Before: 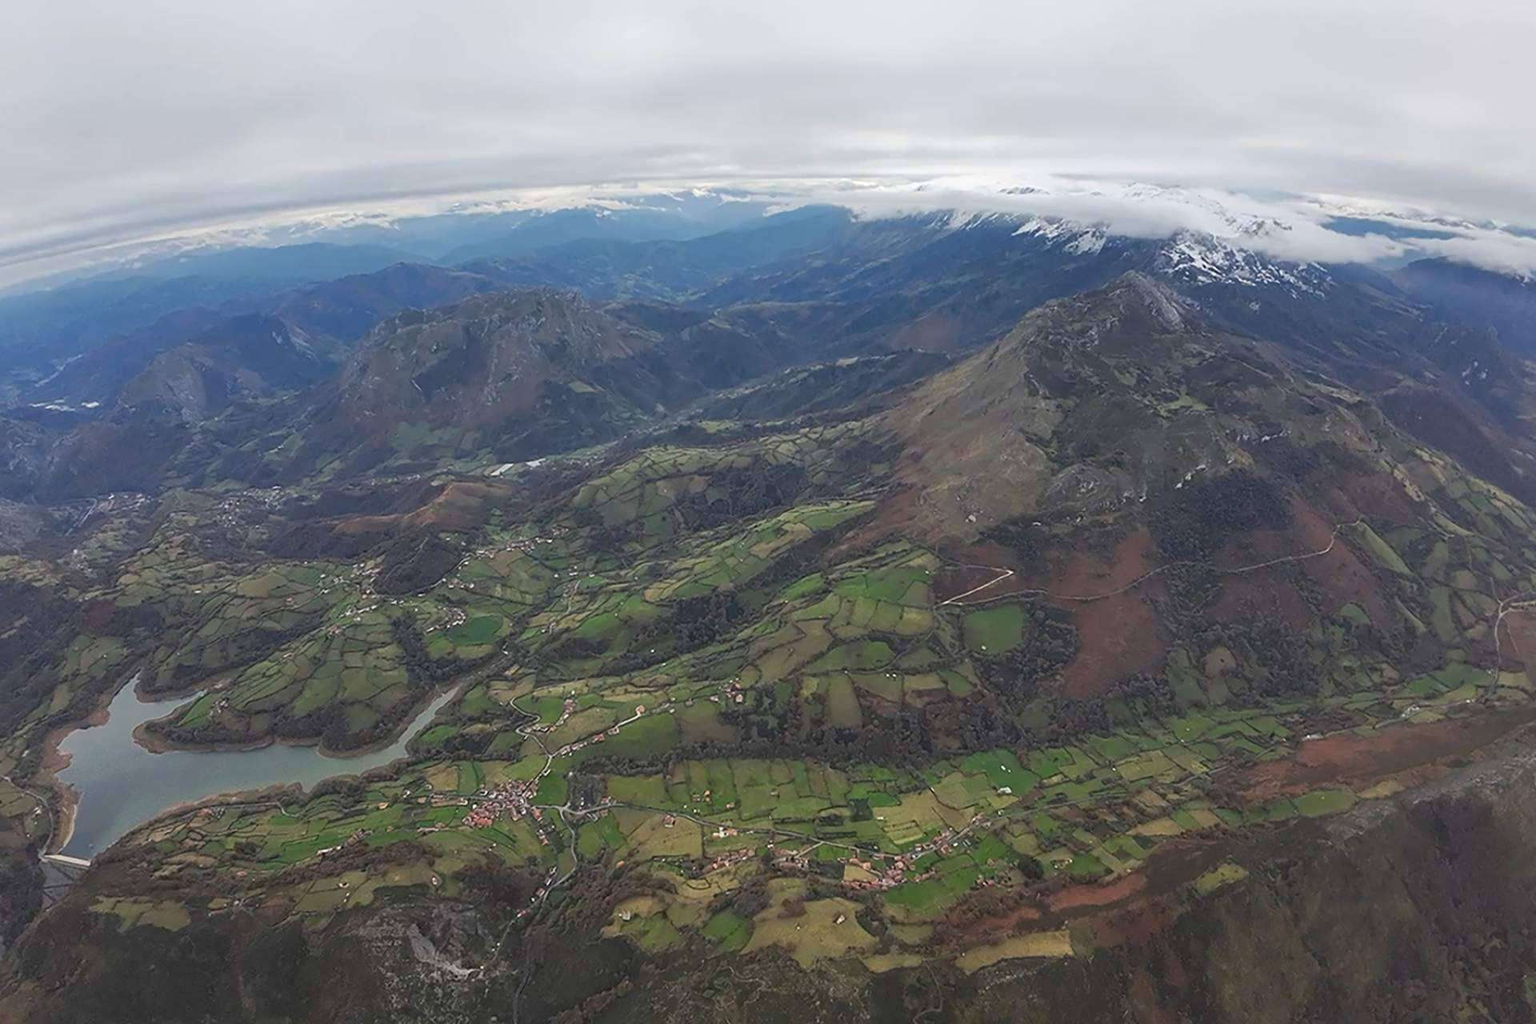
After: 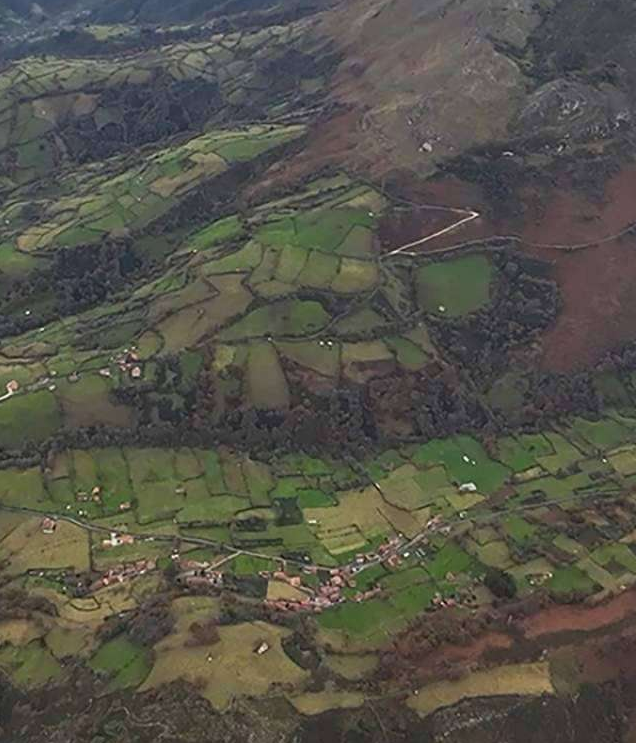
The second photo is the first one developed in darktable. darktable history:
crop: left 41.058%, top 39.177%, right 25.8%, bottom 2.722%
